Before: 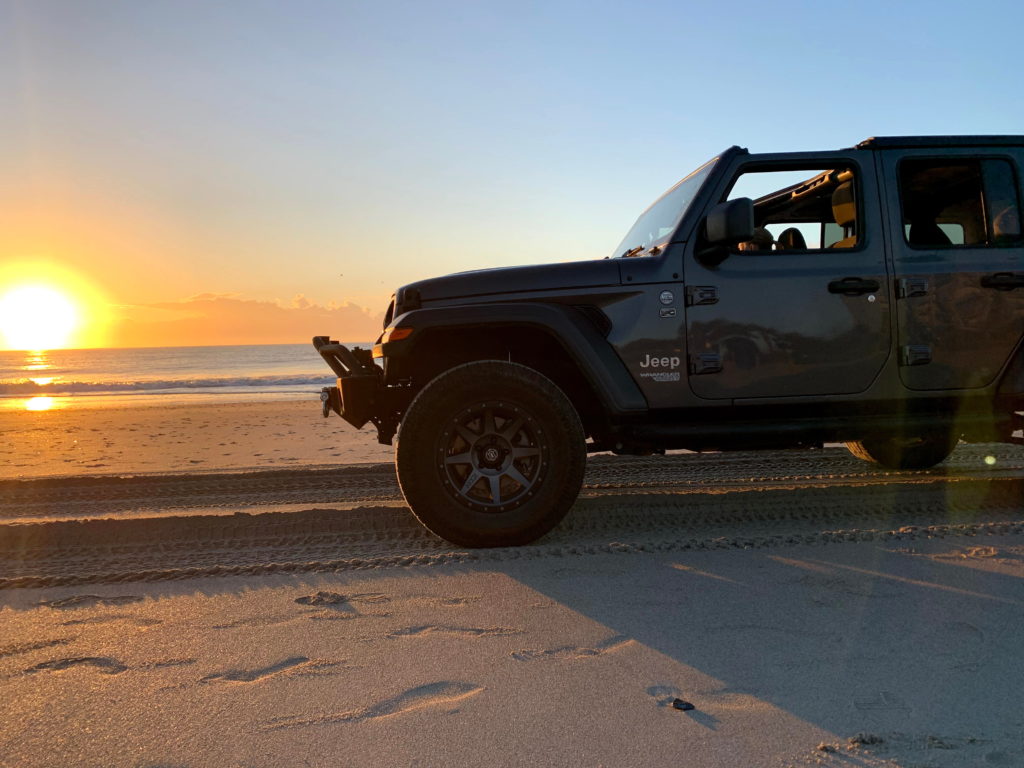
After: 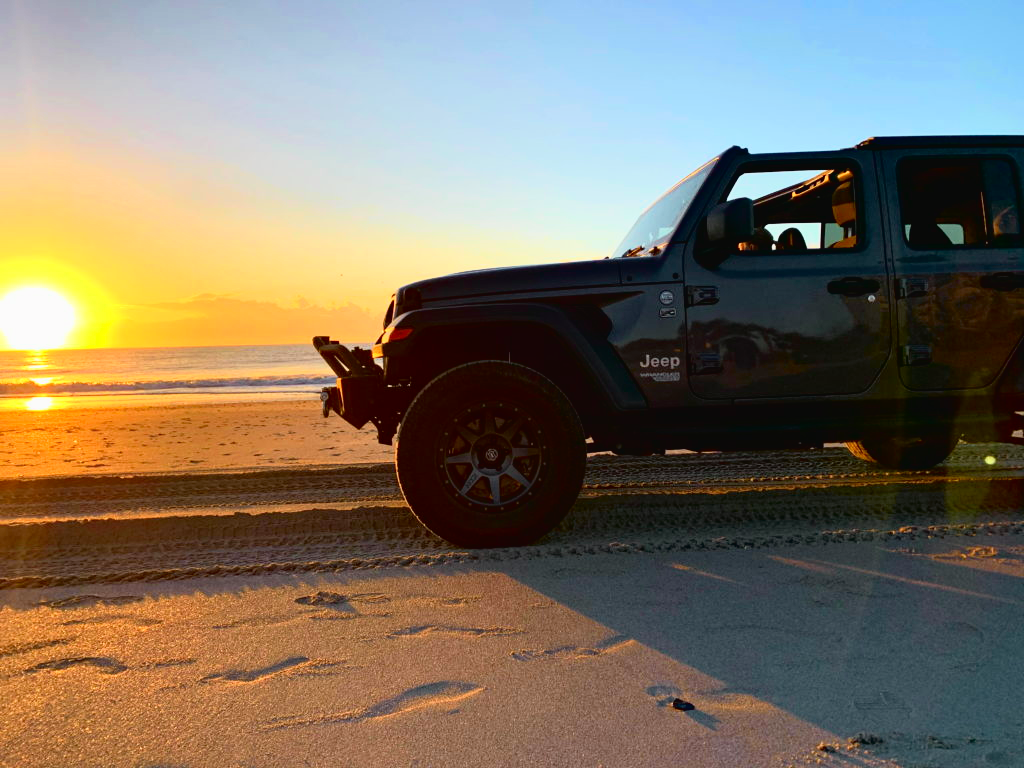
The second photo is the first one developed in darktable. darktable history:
tone curve: curves: ch0 [(0, 0.024) (0.031, 0.027) (0.113, 0.069) (0.198, 0.18) (0.304, 0.303) (0.441, 0.462) (0.557, 0.6) (0.711, 0.79) (0.812, 0.878) (0.927, 0.935) (1, 0.963)]; ch1 [(0, 0) (0.222, 0.2) (0.343, 0.325) (0.45, 0.441) (0.502, 0.501) (0.527, 0.534) (0.55, 0.561) (0.632, 0.656) (0.735, 0.754) (1, 1)]; ch2 [(0, 0) (0.249, 0.222) (0.352, 0.348) (0.424, 0.439) (0.476, 0.482) (0.499, 0.501) (0.517, 0.516) (0.532, 0.544) (0.558, 0.585) (0.596, 0.629) (0.726, 0.745) (0.82, 0.796) (0.998, 0.928)], color space Lab, independent channels, preserve colors none
exposure: exposure 0.178 EV, compensate exposure bias true, compensate highlight preservation false
color zones: curves: ch0 [(0, 0.613) (0.01, 0.613) (0.245, 0.448) (0.498, 0.529) (0.642, 0.665) (0.879, 0.777) (0.99, 0.613)]; ch1 [(0, 0) (0.143, 0) (0.286, 0) (0.429, 0) (0.571, 0) (0.714, 0) (0.857, 0)], mix -121.96%
haze removal: compatibility mode true, adaptive false
